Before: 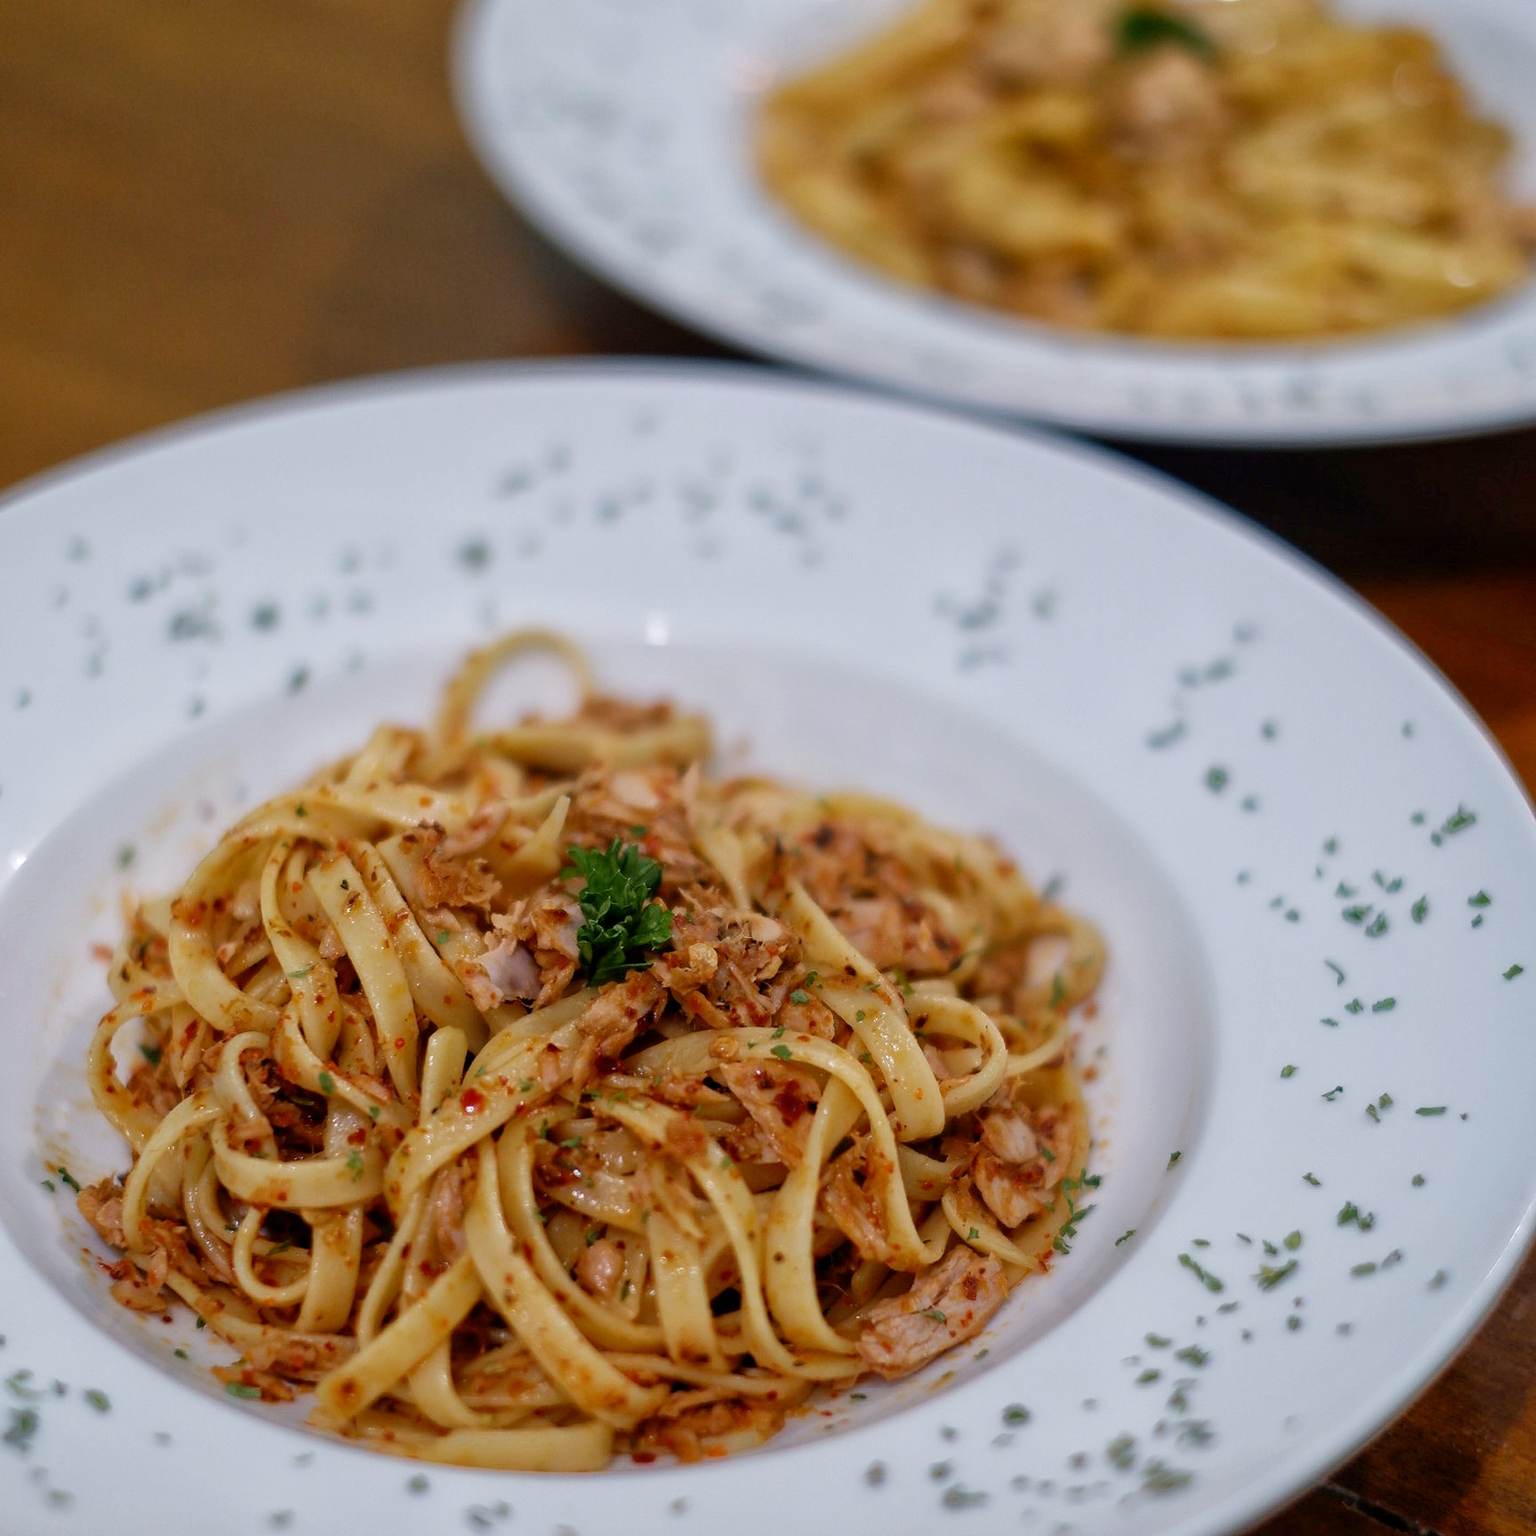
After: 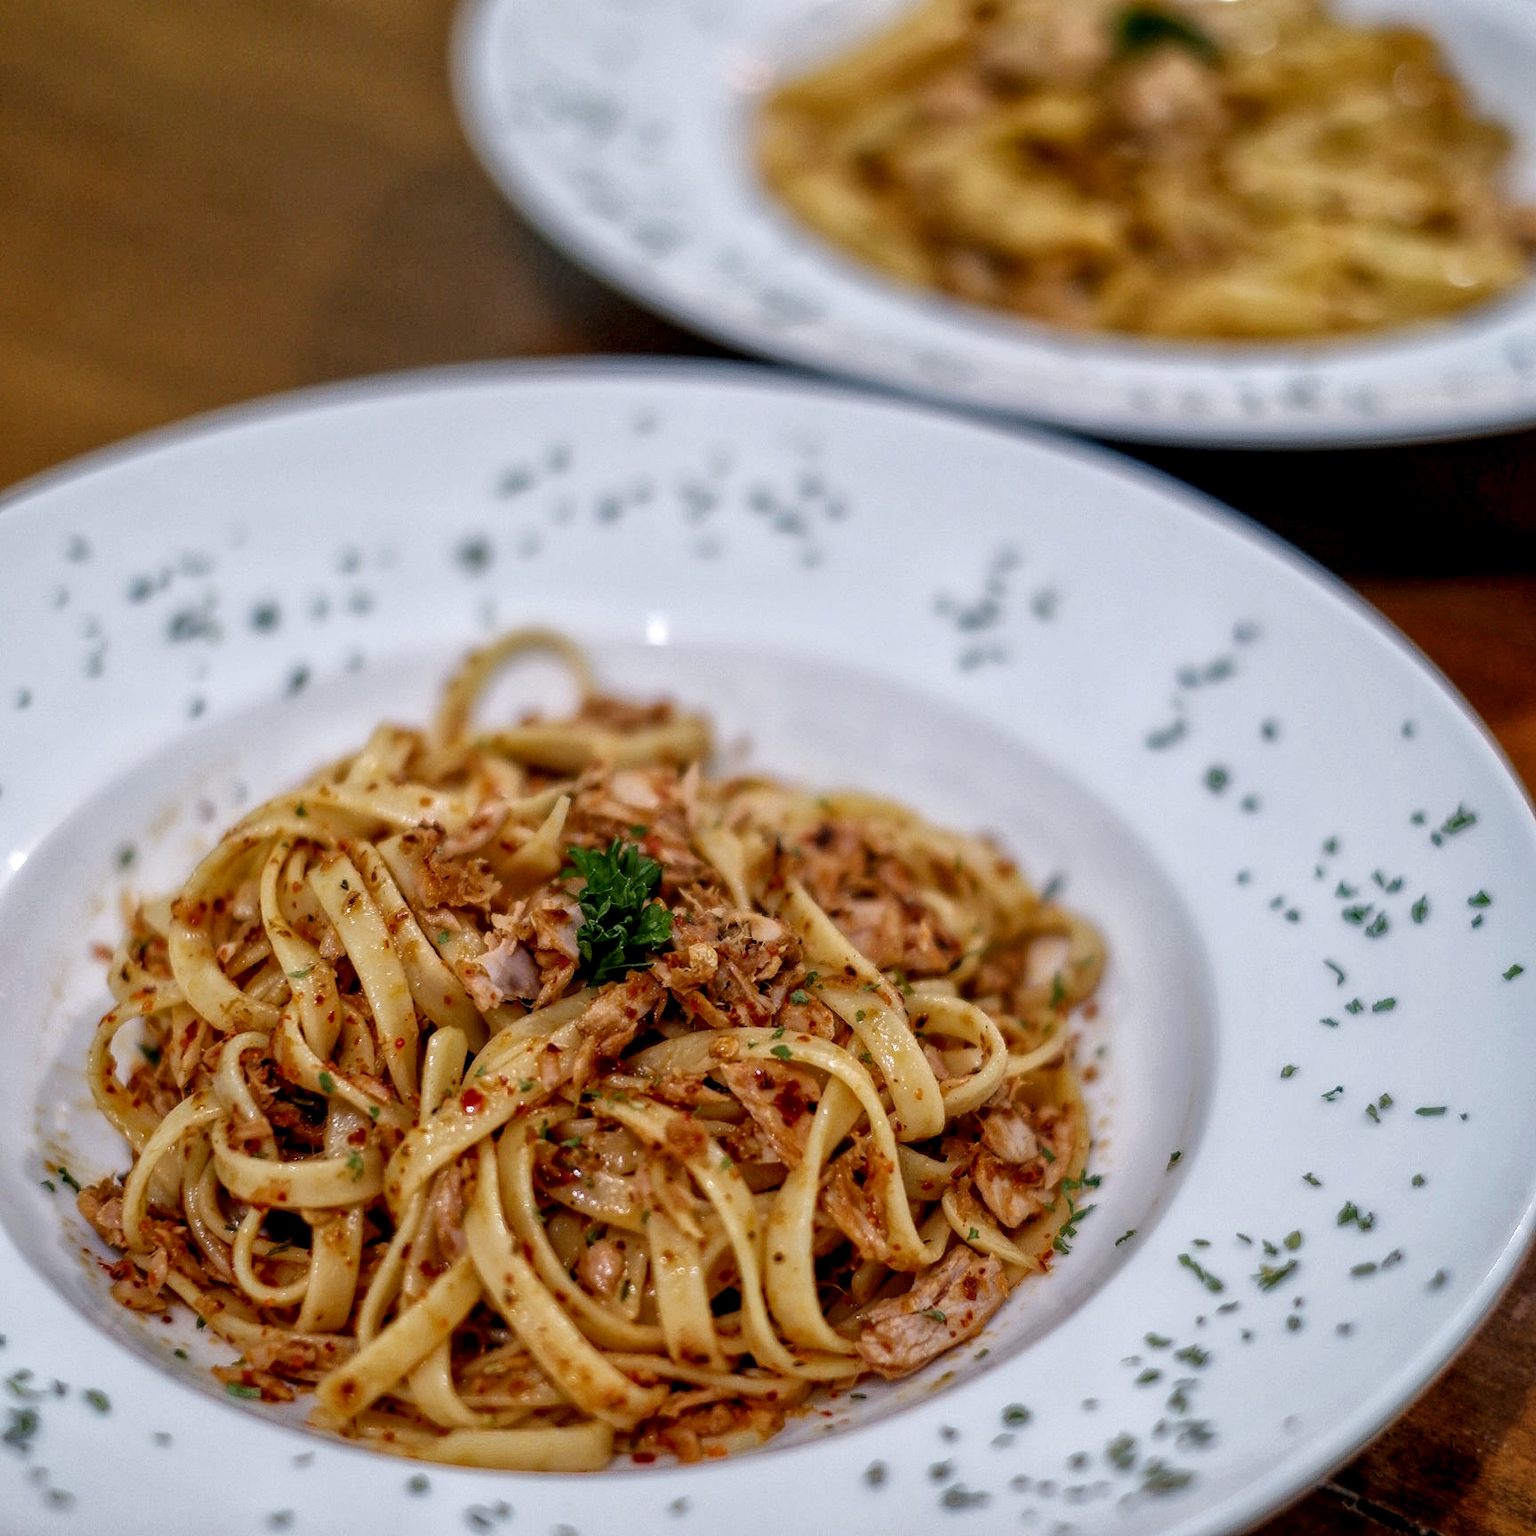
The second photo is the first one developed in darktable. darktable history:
local contrast: highlights 107%, shadows 97%, detail 200%, midtone range 0.2
